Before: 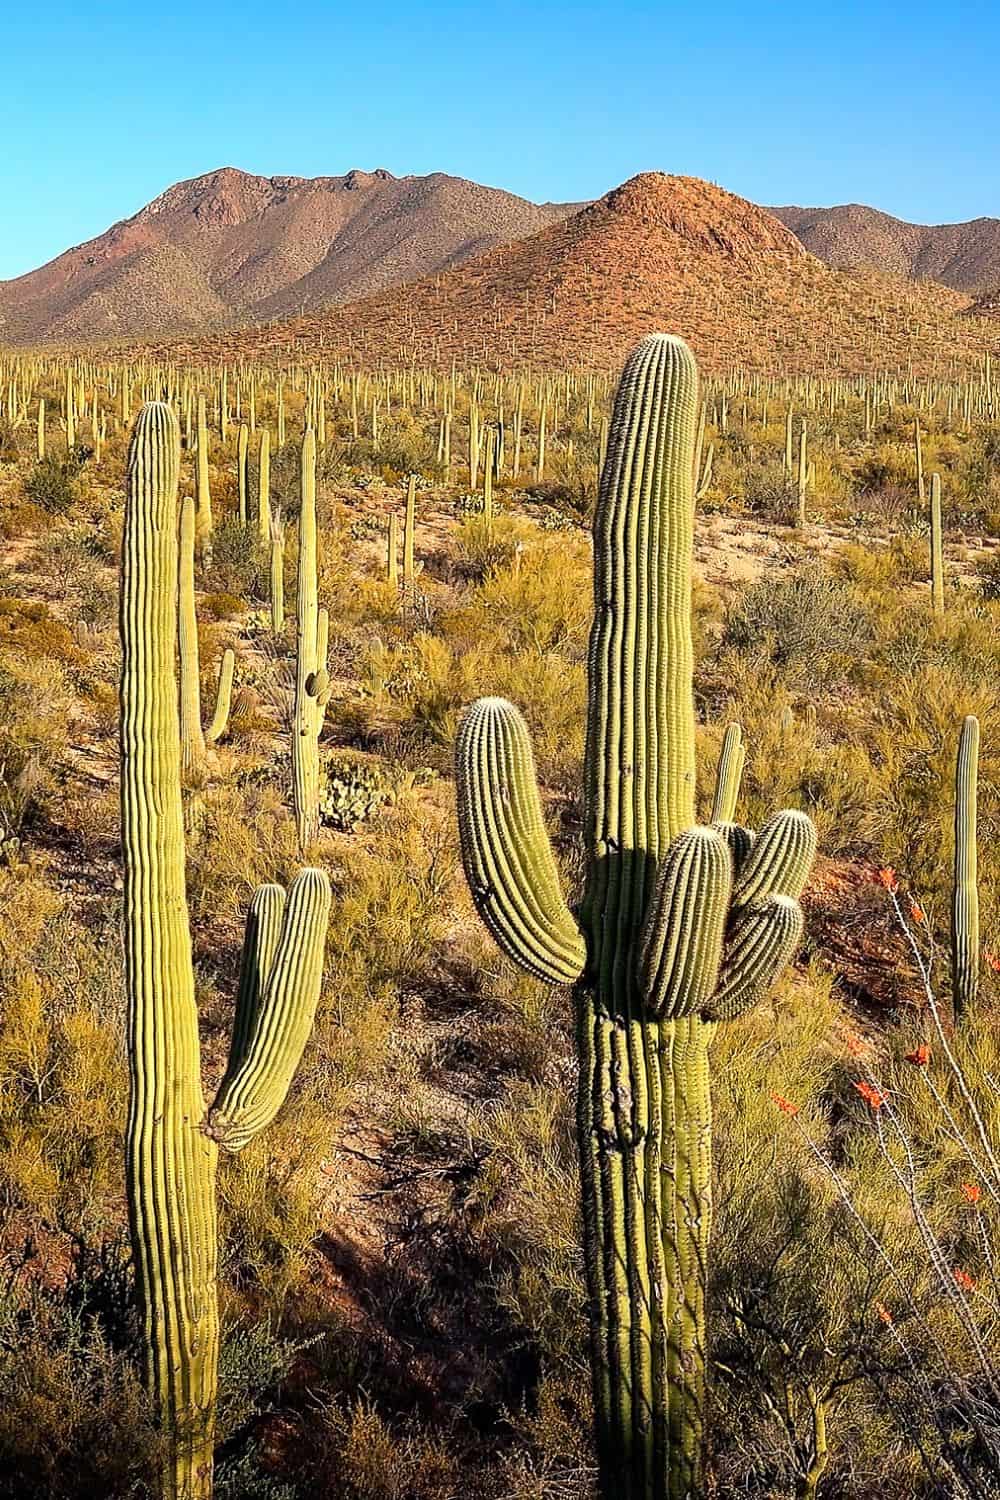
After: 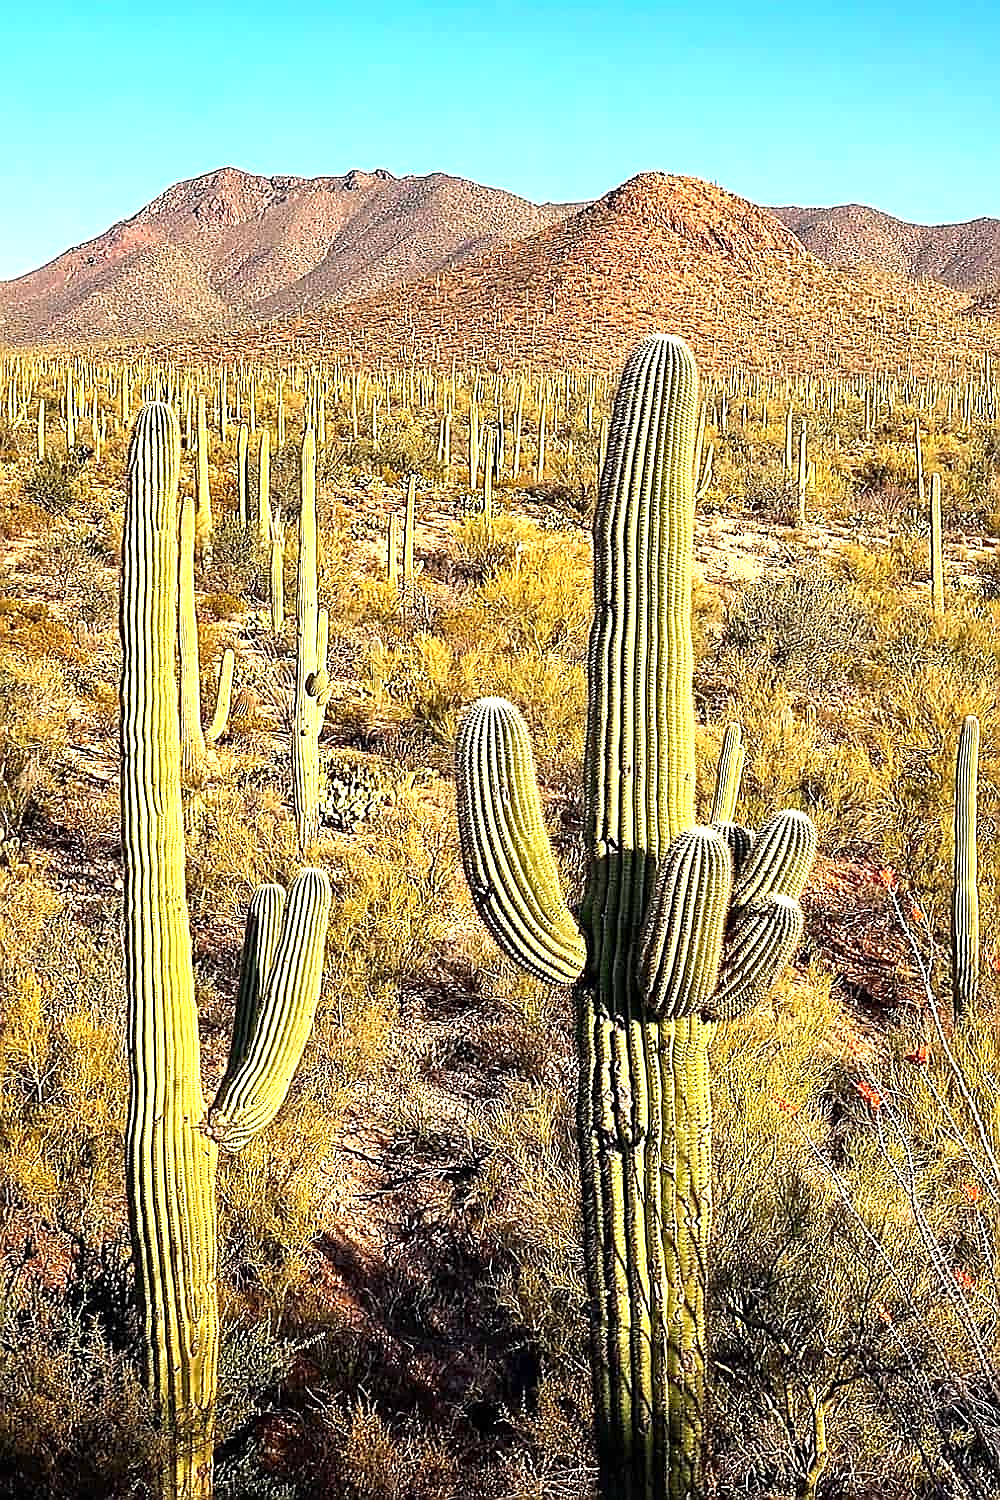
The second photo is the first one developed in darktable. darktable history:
contrast equalizer: octaves 7, y [[0.524 ×6], [0.512 ×6], [0.379 ×6], [0 ×6], [0 ×6]], mix 0.164
sharpen: radius 1.406, amount 1.25, threshold 0.824
exposure: exposure 0.753 EV, compensate exposure bias true, compensate highlight preservation false
